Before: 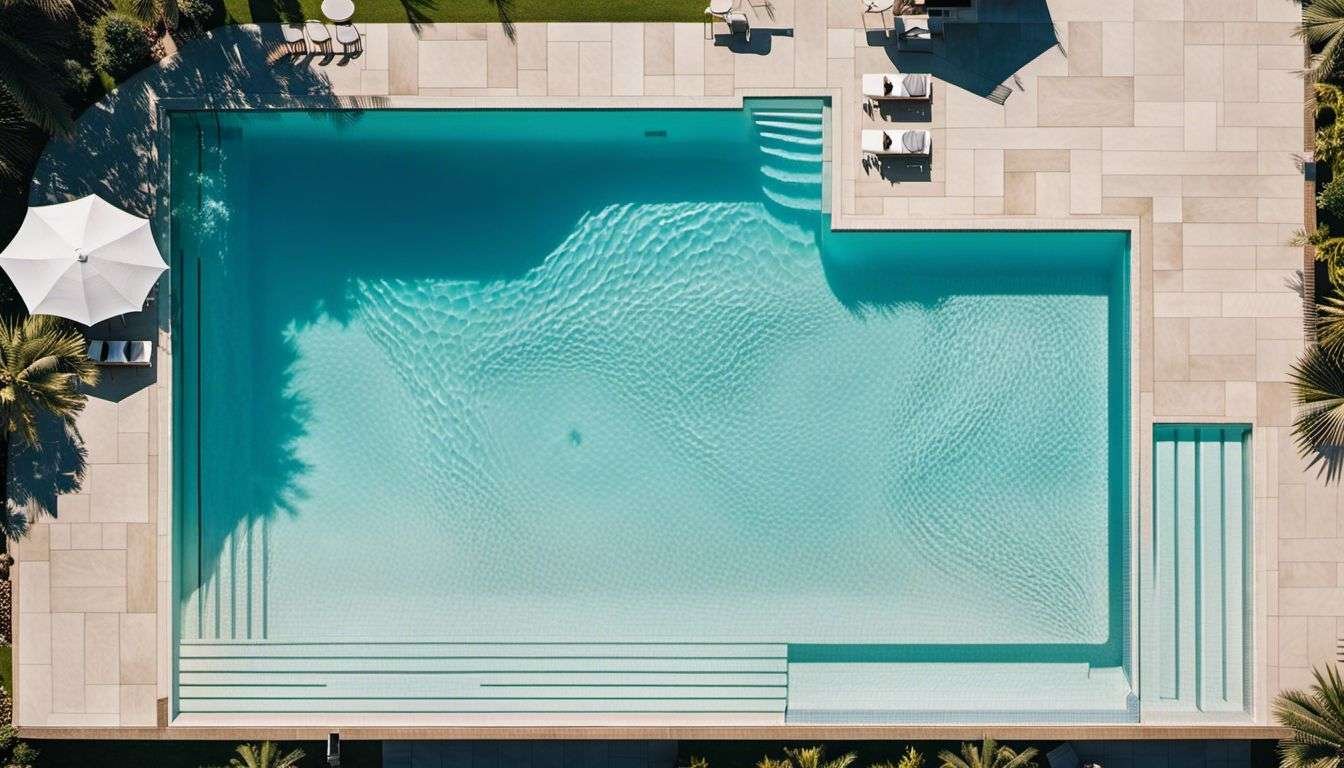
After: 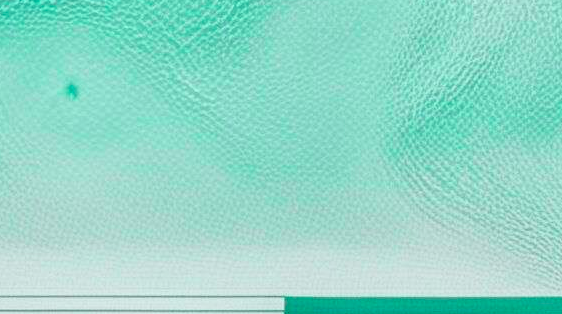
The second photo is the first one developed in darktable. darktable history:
crop: left 37.43%, top 45.265%, right 20.74%, bottom 13.815%
color zones: curves: ch1 [(0.239, 0.552) (0.75, 0.5)]; ch2 [(0.25, 0.462) (0.749, 0.457)]
tone curve: curves: ch0 [(0.001, 0.029) (0.084, 0.074) (0.162, 0.165) (0.304, 0.382) (0.466, 0.576) (0.654, 0.741) (0.848, 0.906) (0.984, 0.963)]; ch1 [(0, 0) (0.34, 0.235) (0.46, 0.46) (0.515, 0.502) (0.553, 0.567) (0.764, 0.815) (1, 1)]; ch2 [(0, 0) (0.44, 0.458) (0.479, 0.492) (0.524, 0.507) (0.547, 0.579) (0.673, 0.712) (1, 1)], color space Lab, independent channels, preserve colors none
